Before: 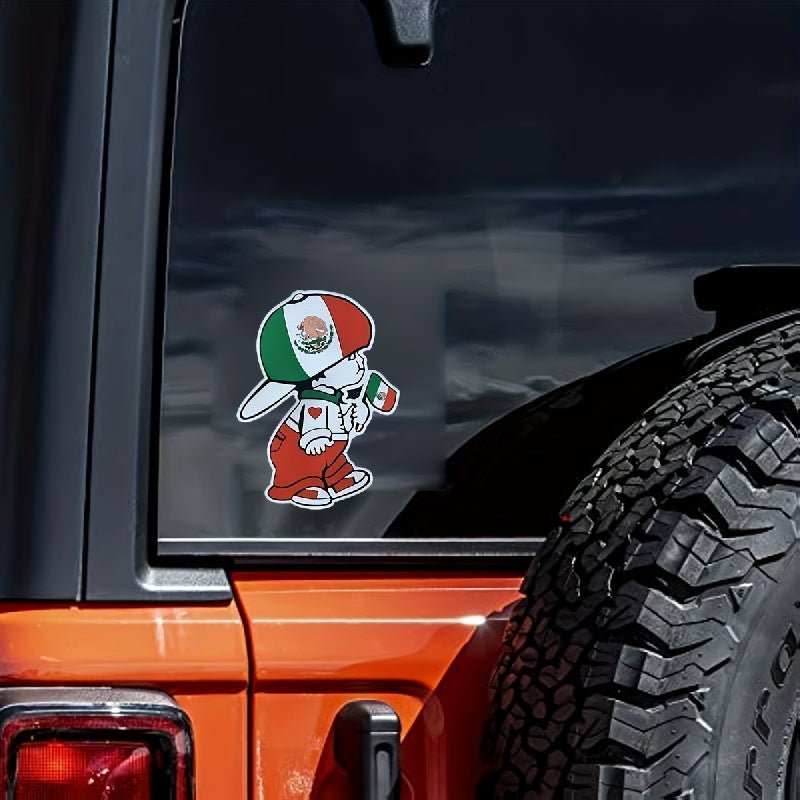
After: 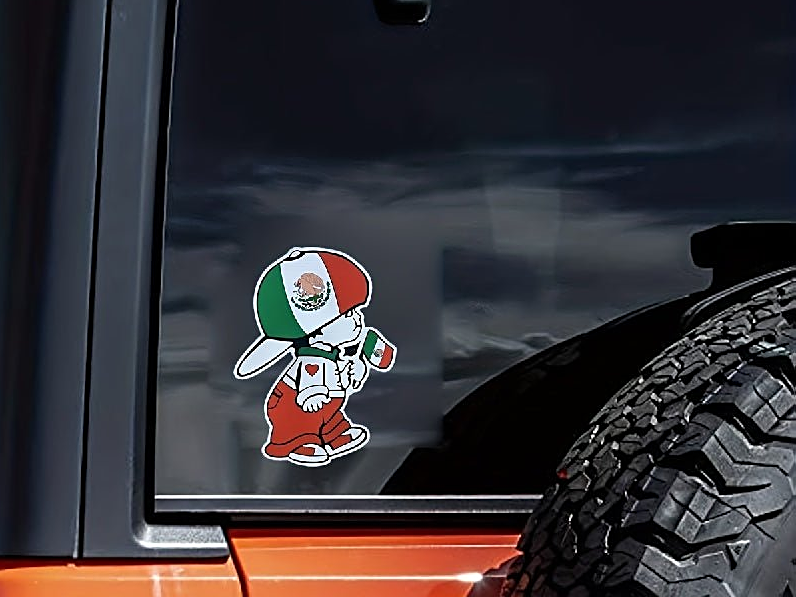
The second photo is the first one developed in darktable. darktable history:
sharpen: on, module defaults
crop: left 0.387%, top 5.469%, bottom 19.809%
